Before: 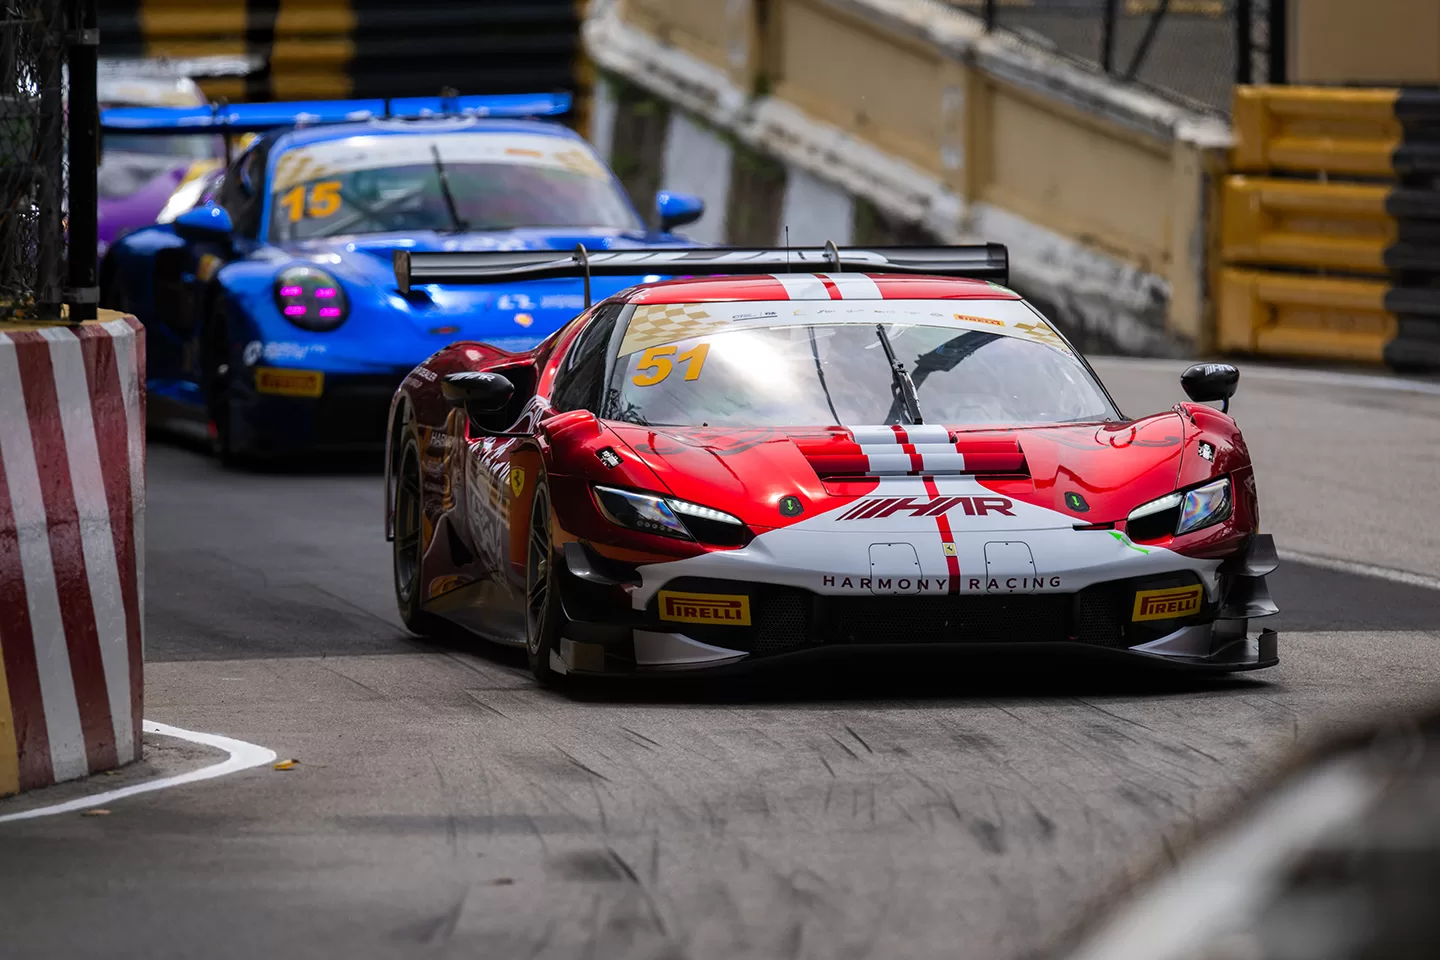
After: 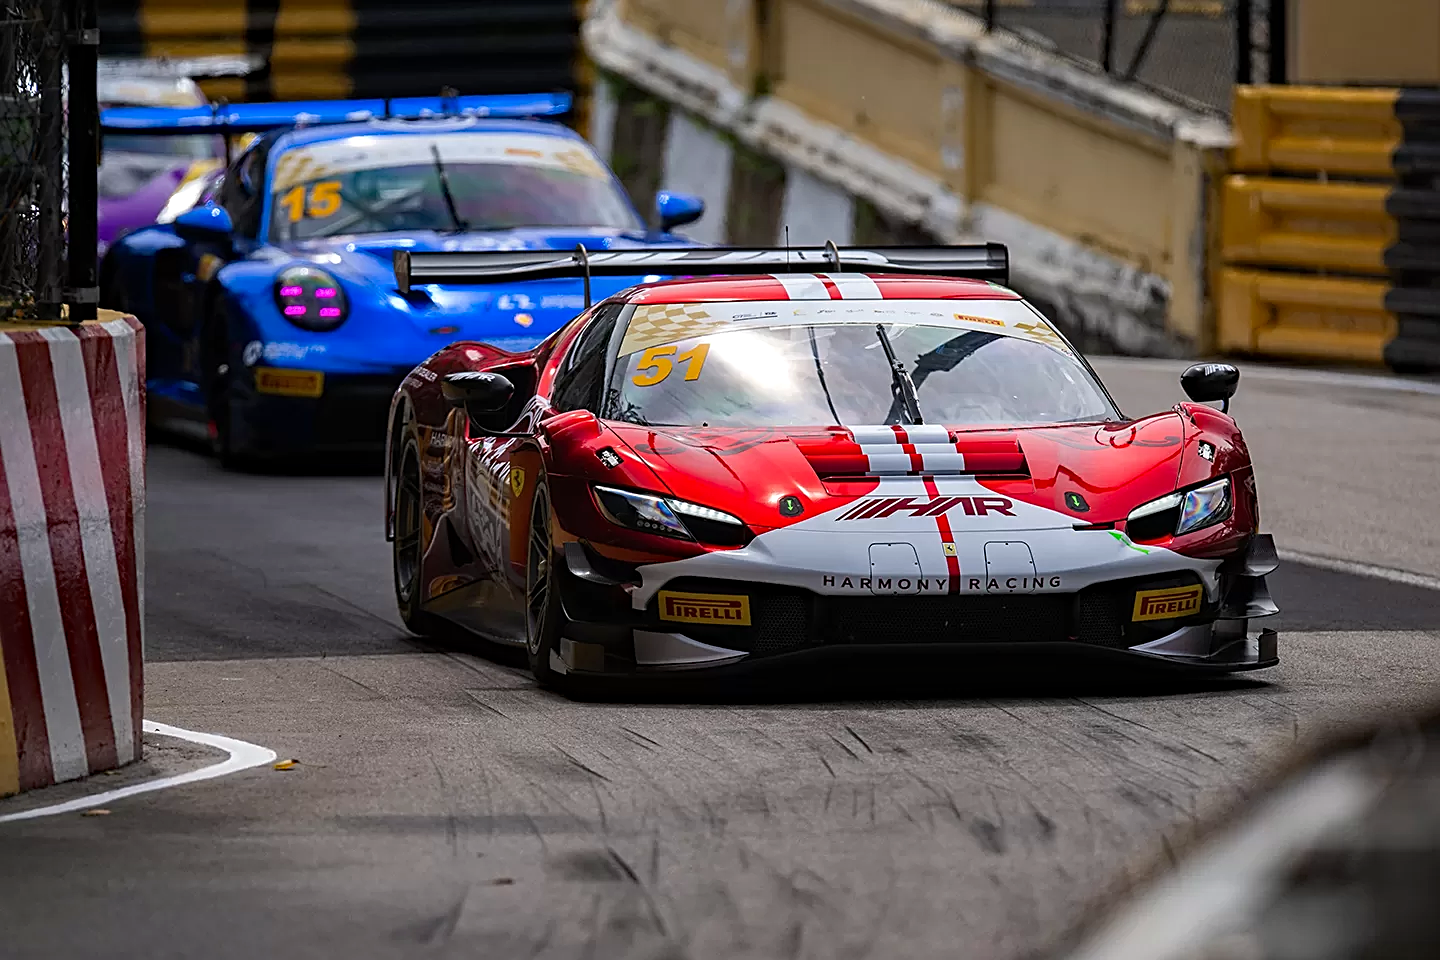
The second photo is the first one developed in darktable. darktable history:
sharpen: amount 0.575
haze removal: compatibility mode true, adaptive false
